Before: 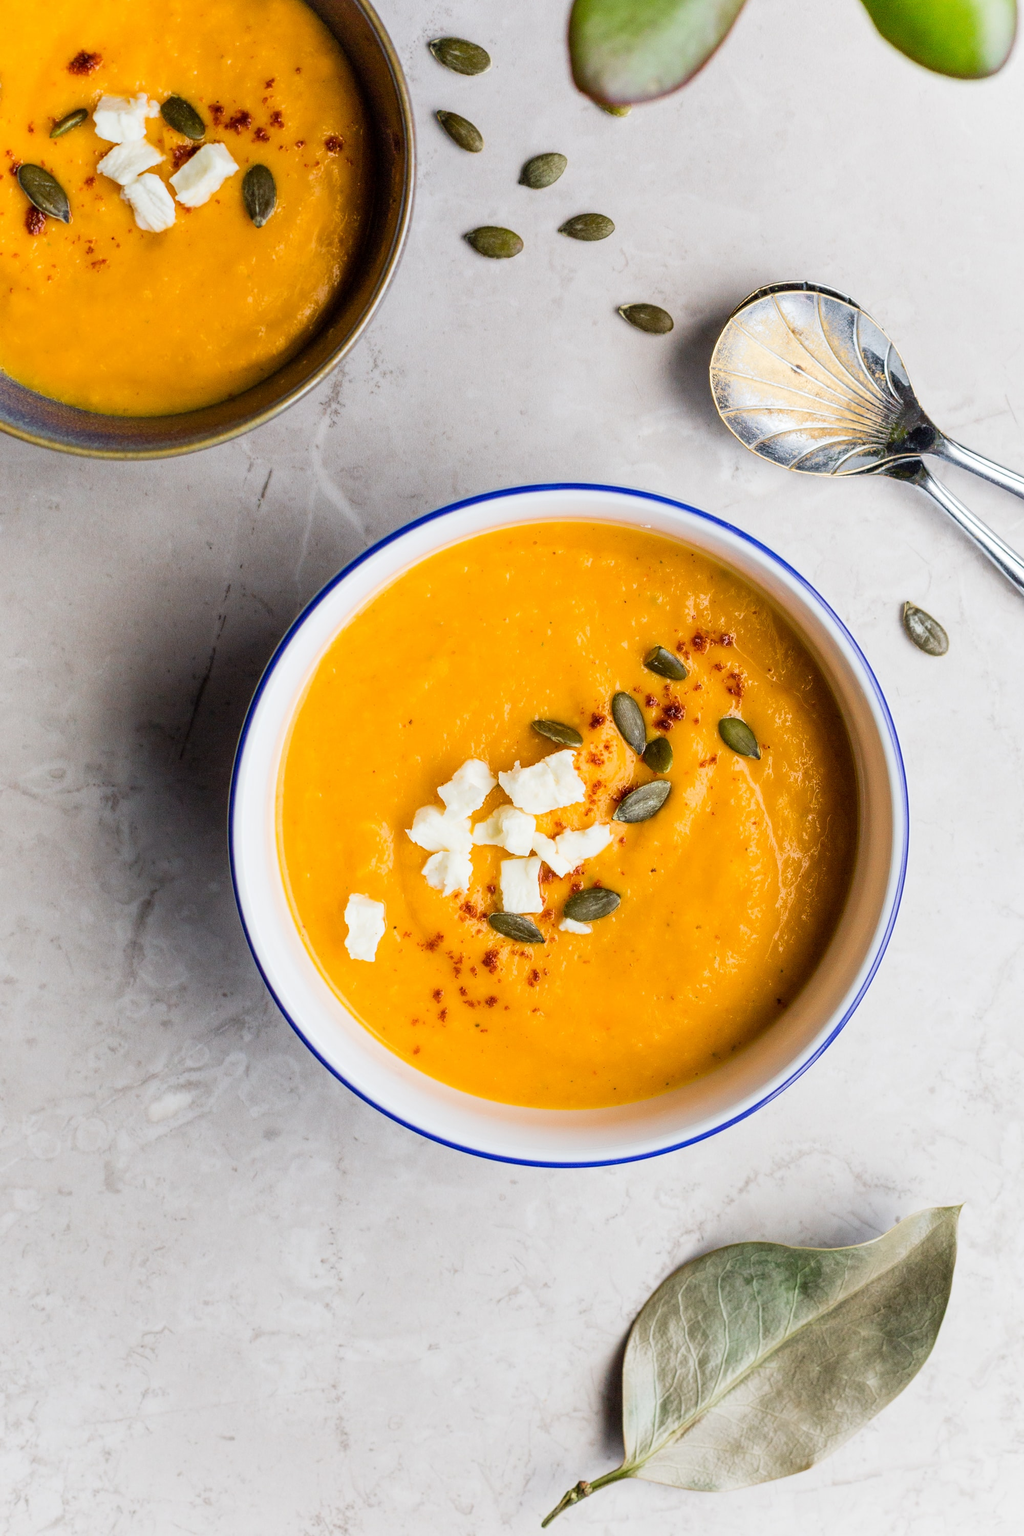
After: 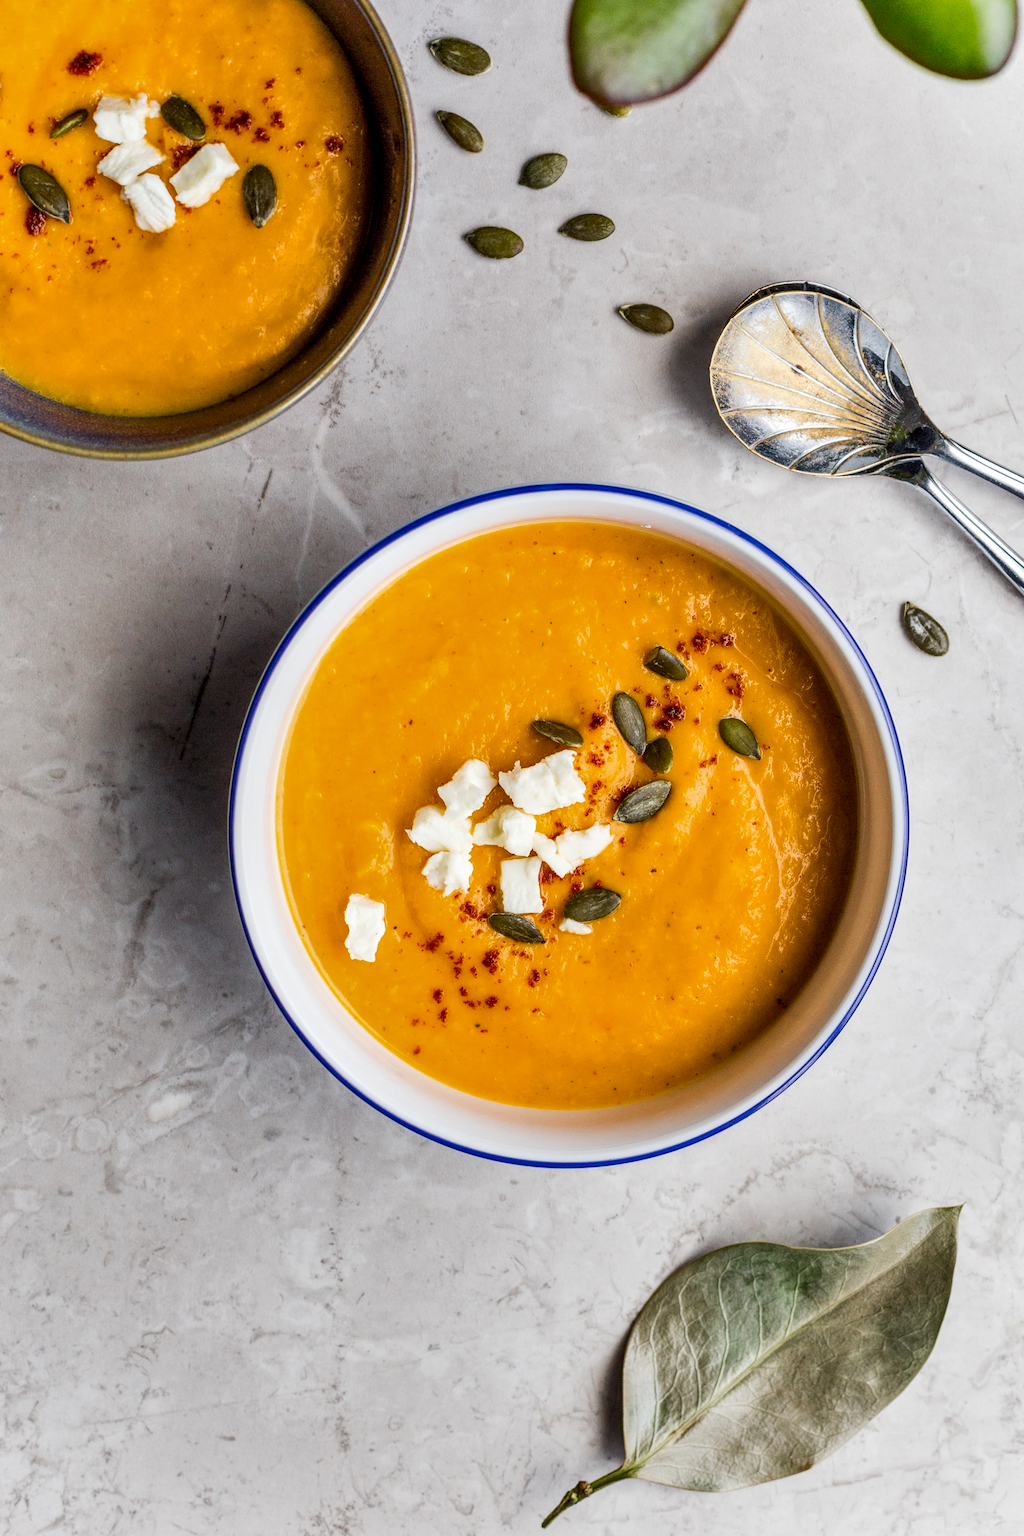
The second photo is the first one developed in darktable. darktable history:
local contrast: detail 130%
shadows and highlights: shadows 59.03, soften with gaussian
